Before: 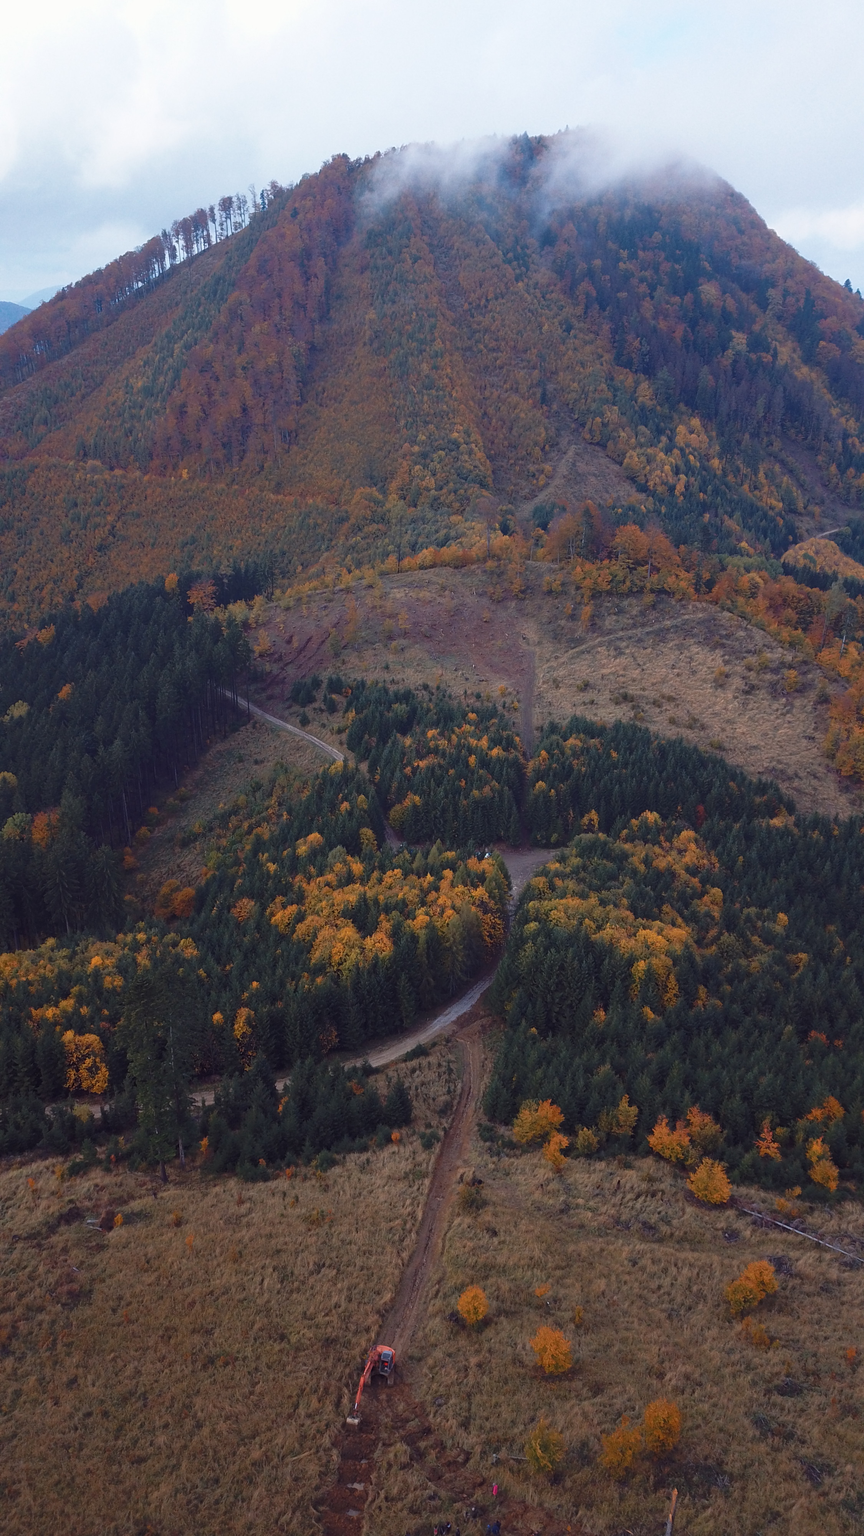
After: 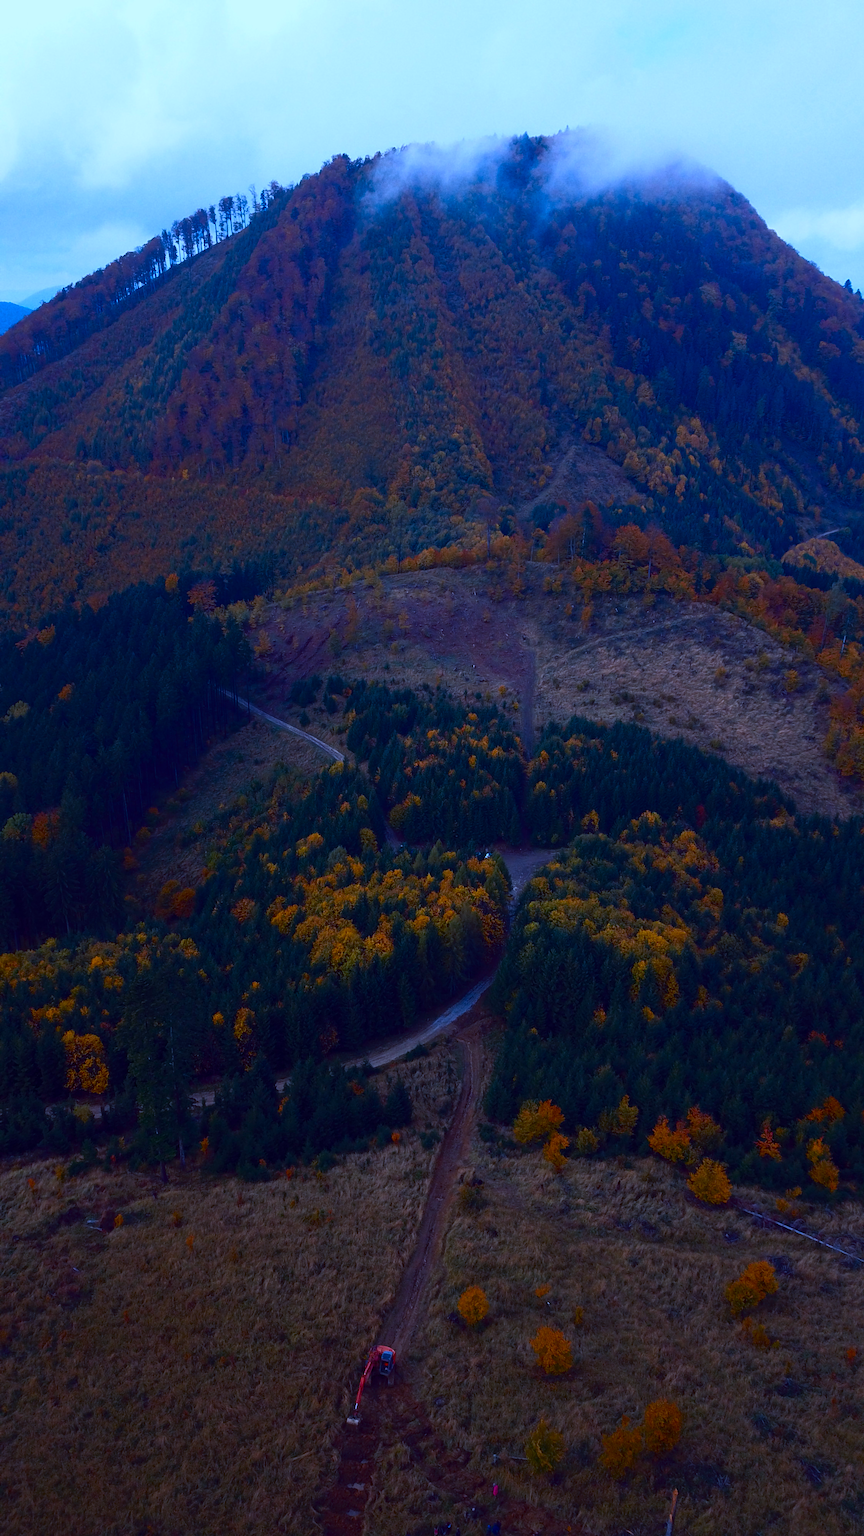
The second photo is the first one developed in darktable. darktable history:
contrast brightness saturation: contrast 0.1, brightness -0.26, saturation 0.14
color balance rgb: perceptual saturation grading › global saturation 25%, global vibrance 10%
white balance: red 0.871, blue 1.249
